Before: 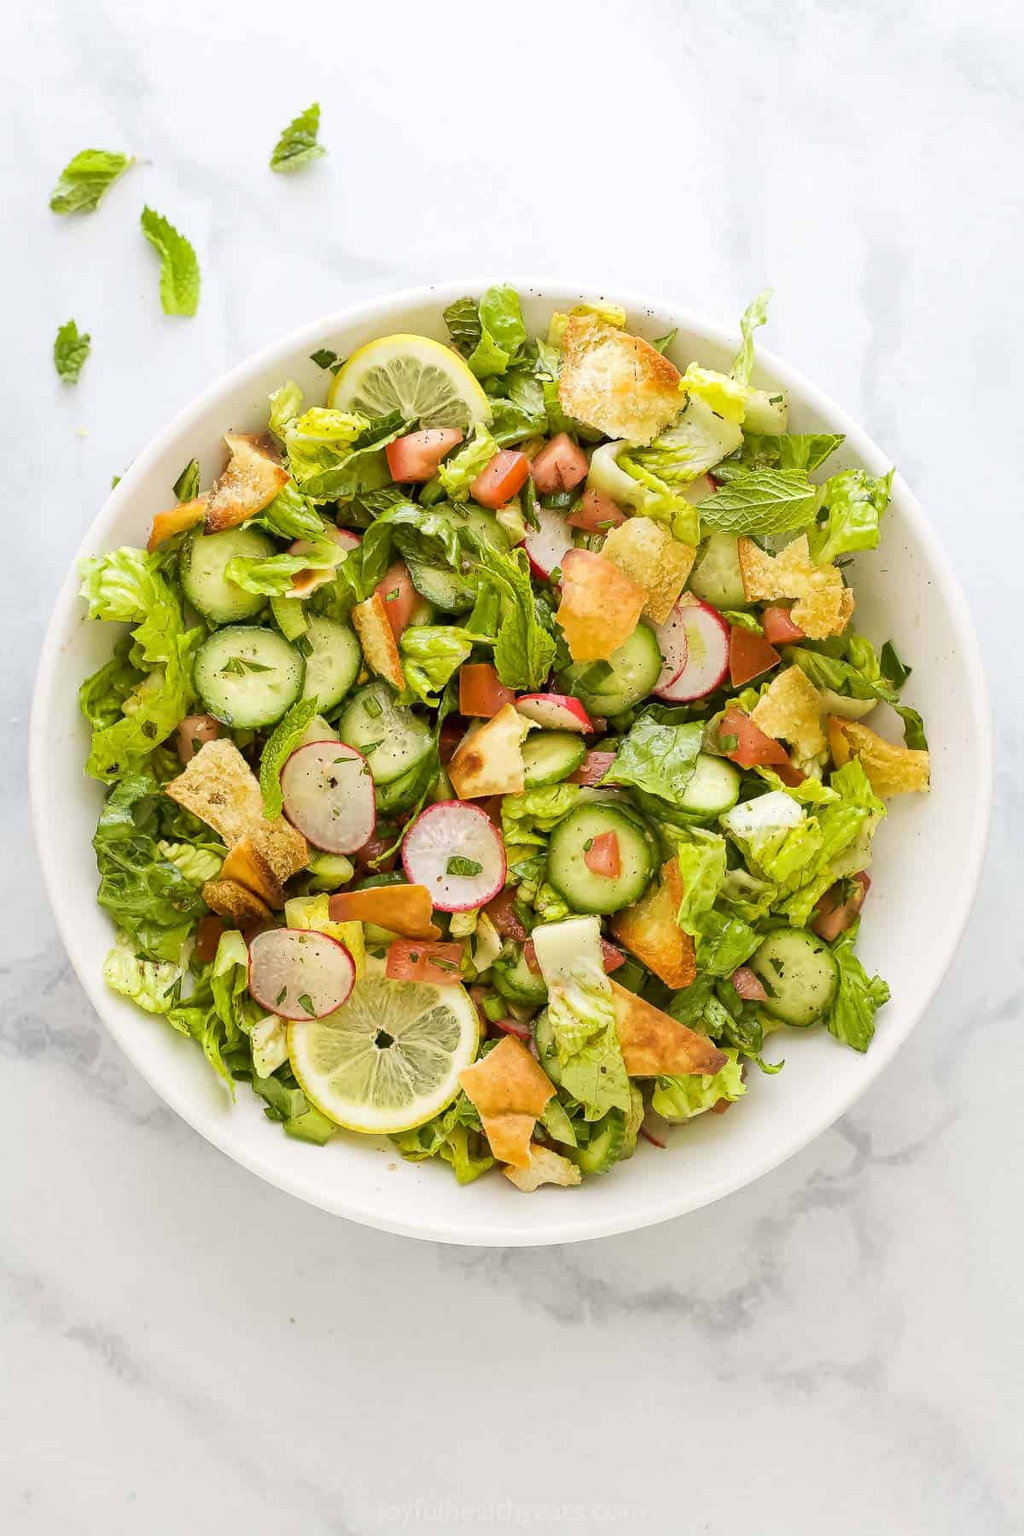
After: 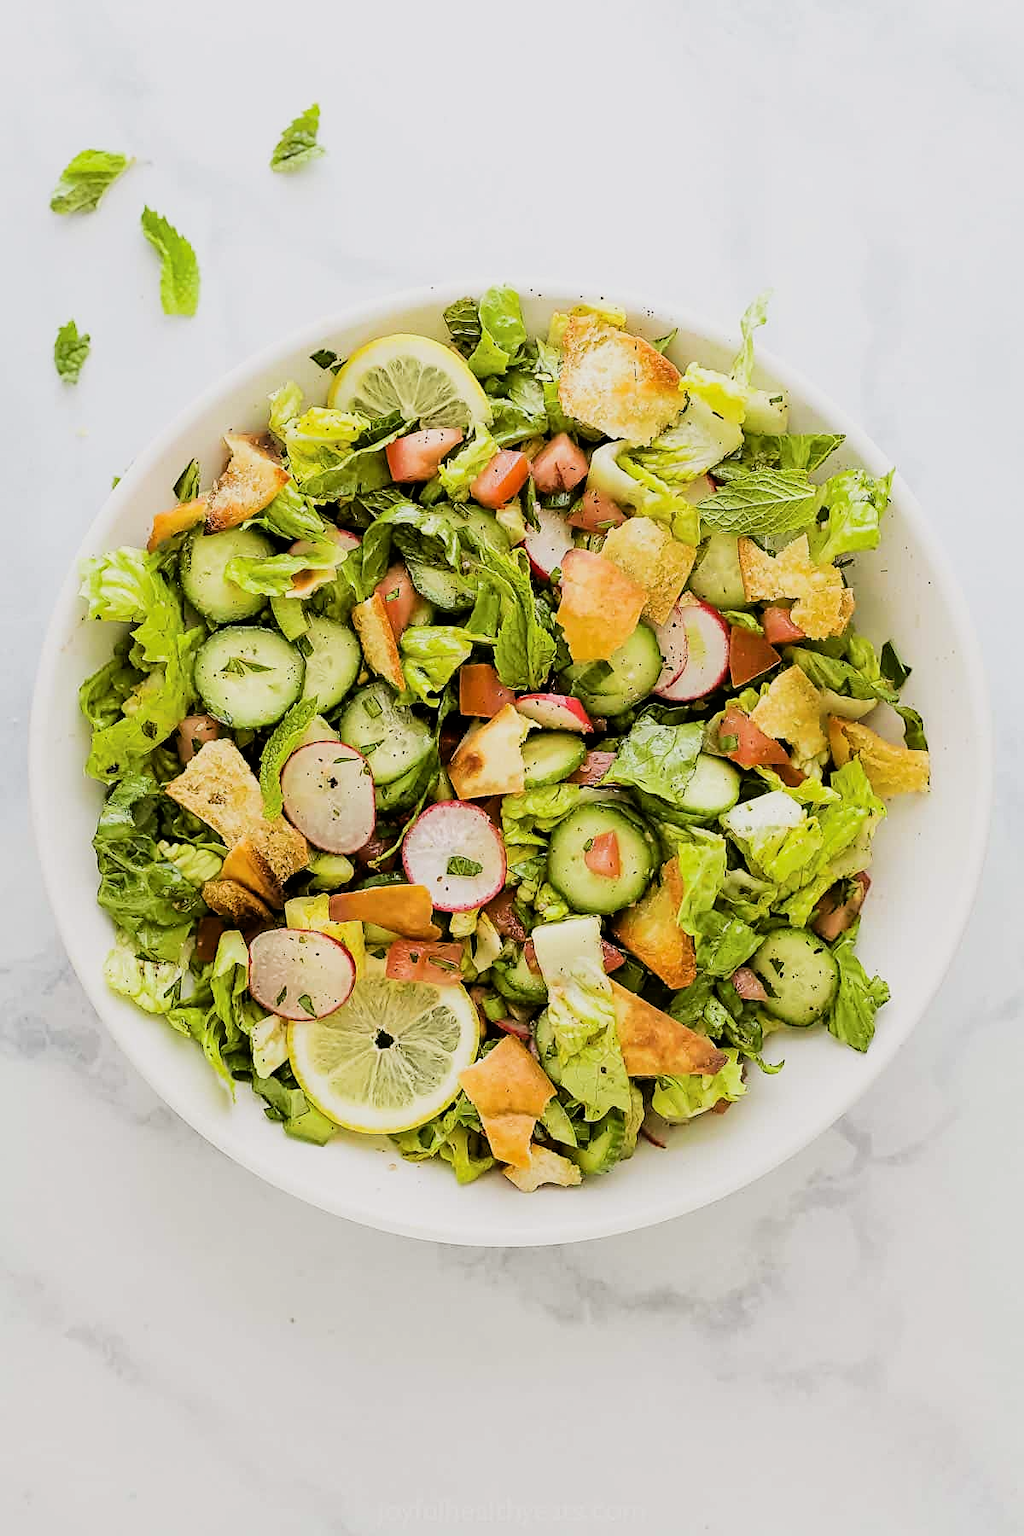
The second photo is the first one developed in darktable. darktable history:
sharpen: on, module defaults
filmic rgb: black relative exposure -5.15 EV, white relative exposure 3.96 EV, threshold 5.96 EV, hardness 2.89, contrast 1.296, highlights saturation mix -28.9%, enable highlight reconstruction true
